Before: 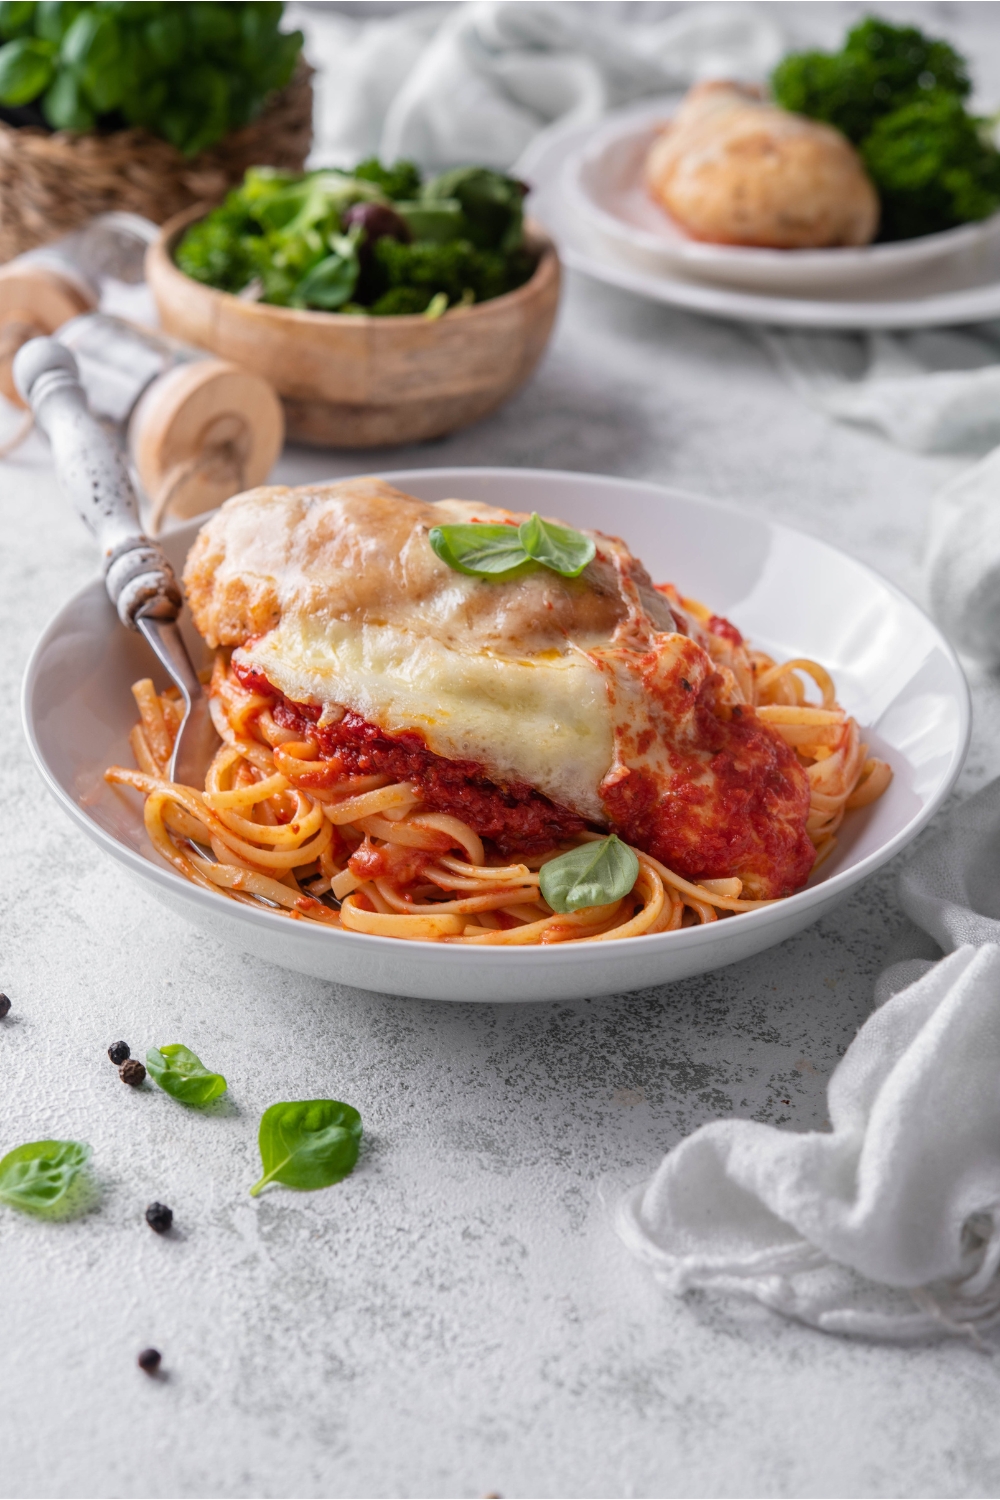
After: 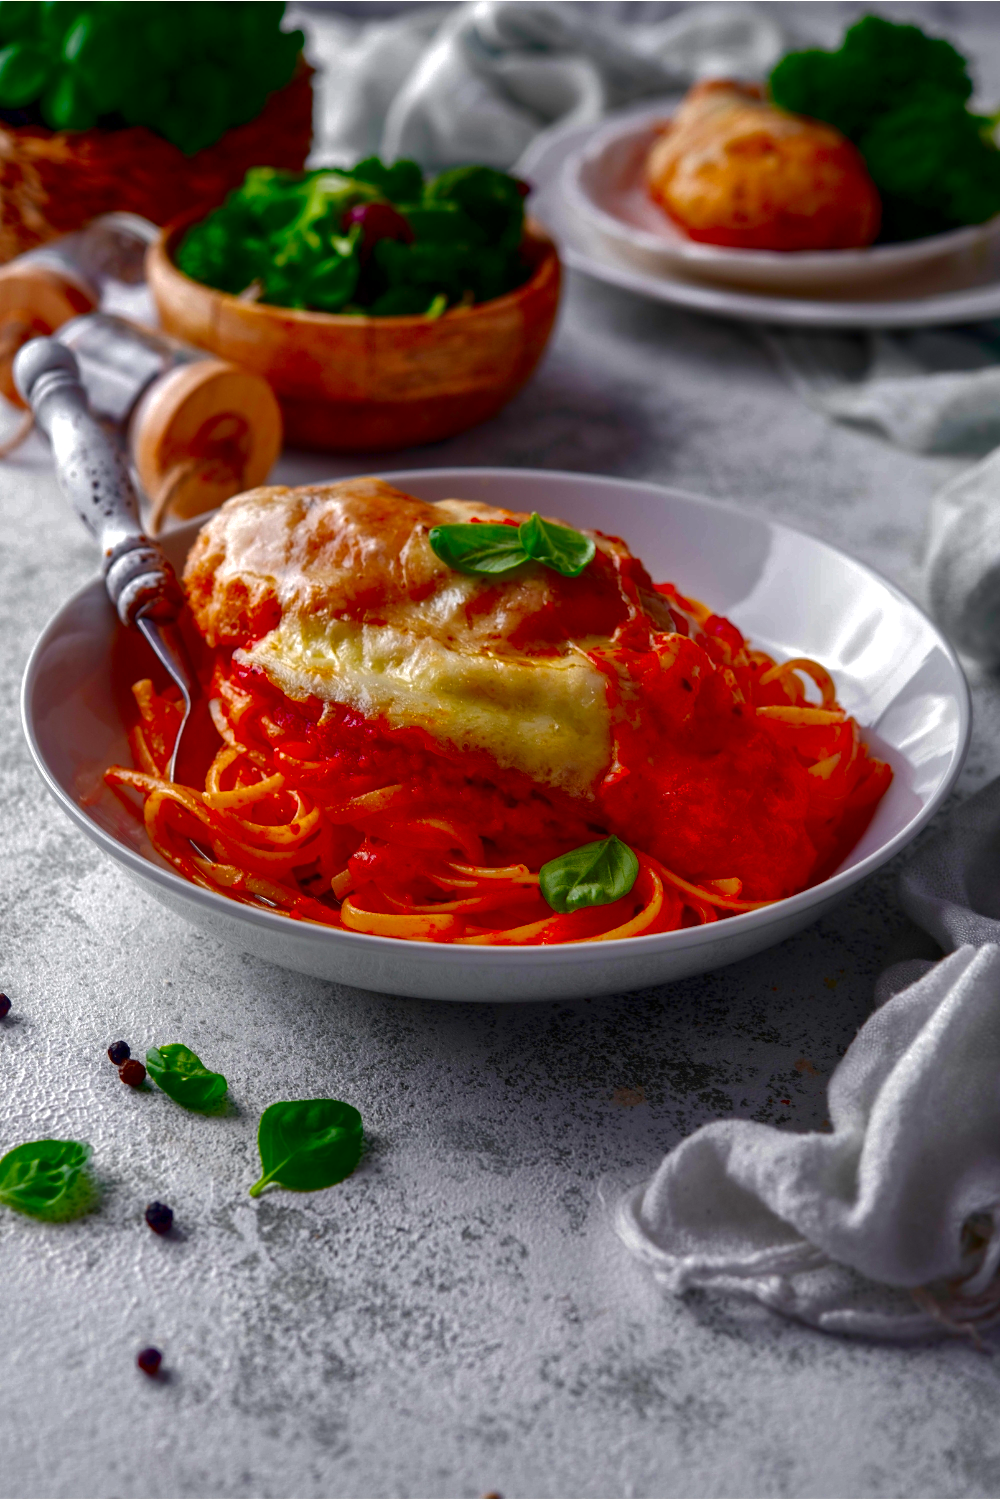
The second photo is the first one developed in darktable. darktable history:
exposure: exposure 0.202 EV, compensate exposure bias true, compensate highlight preservation false
shadows and highlights: on, module defaults
contrast brightness saturation: brightness -0.985, saturation 0.993
